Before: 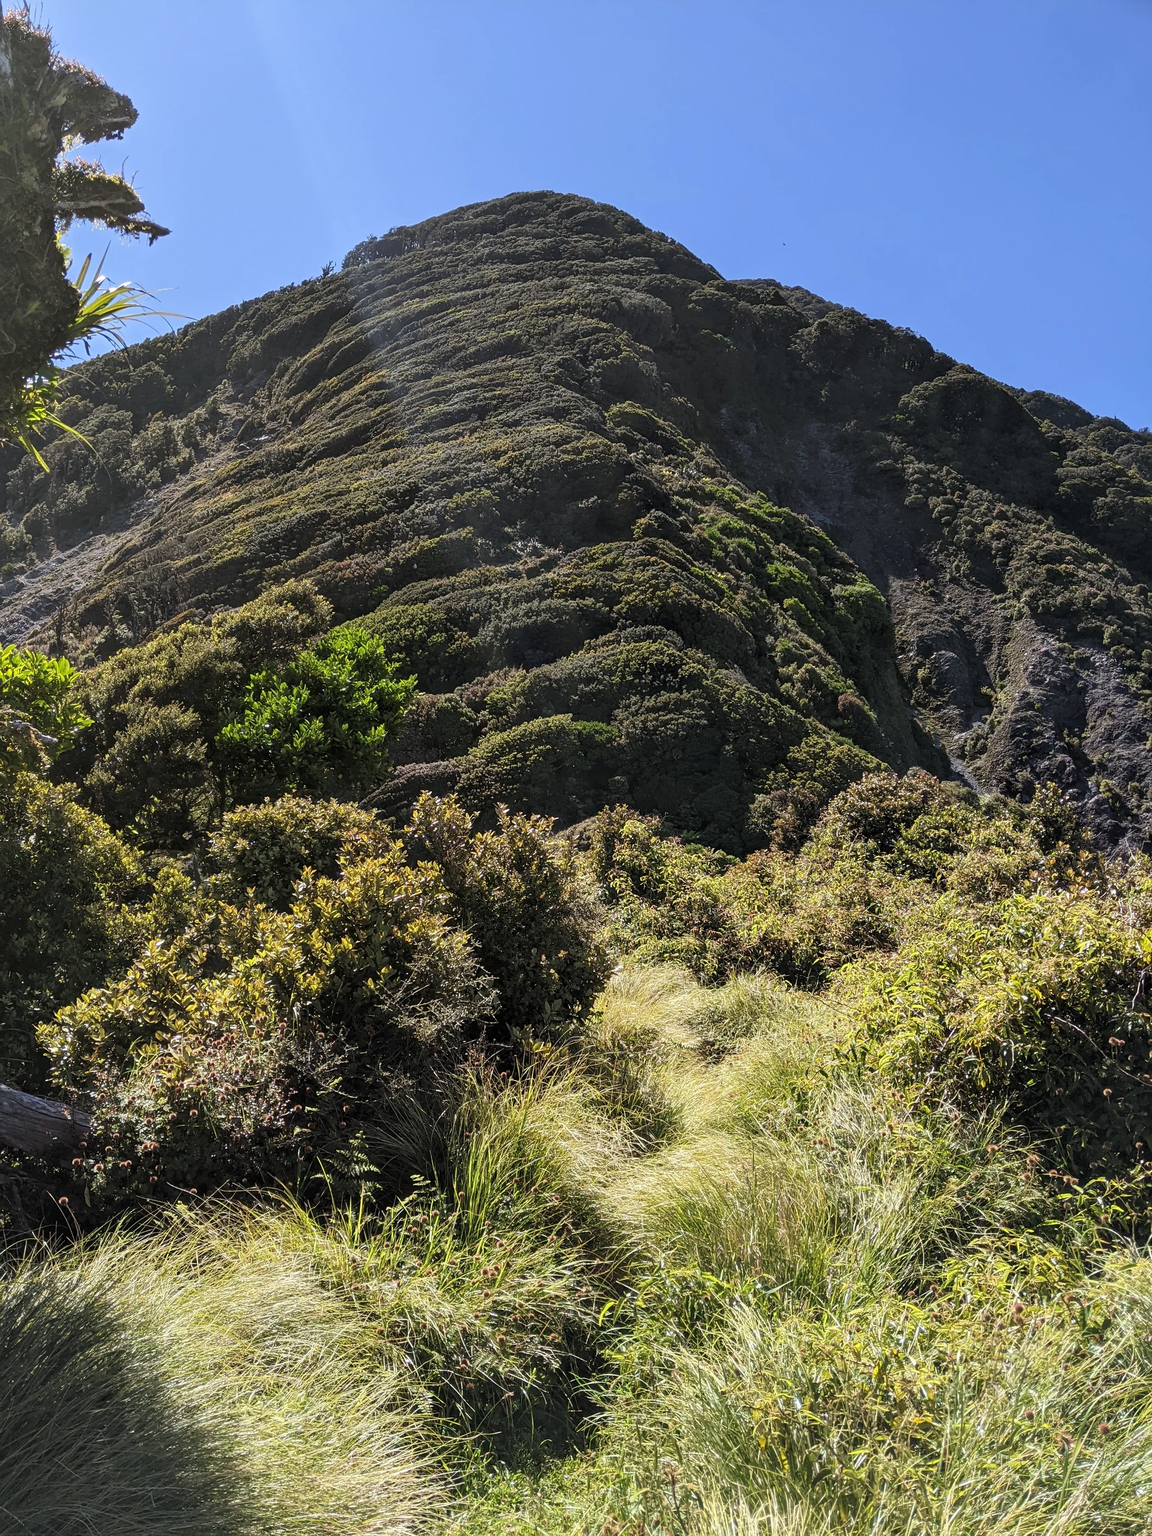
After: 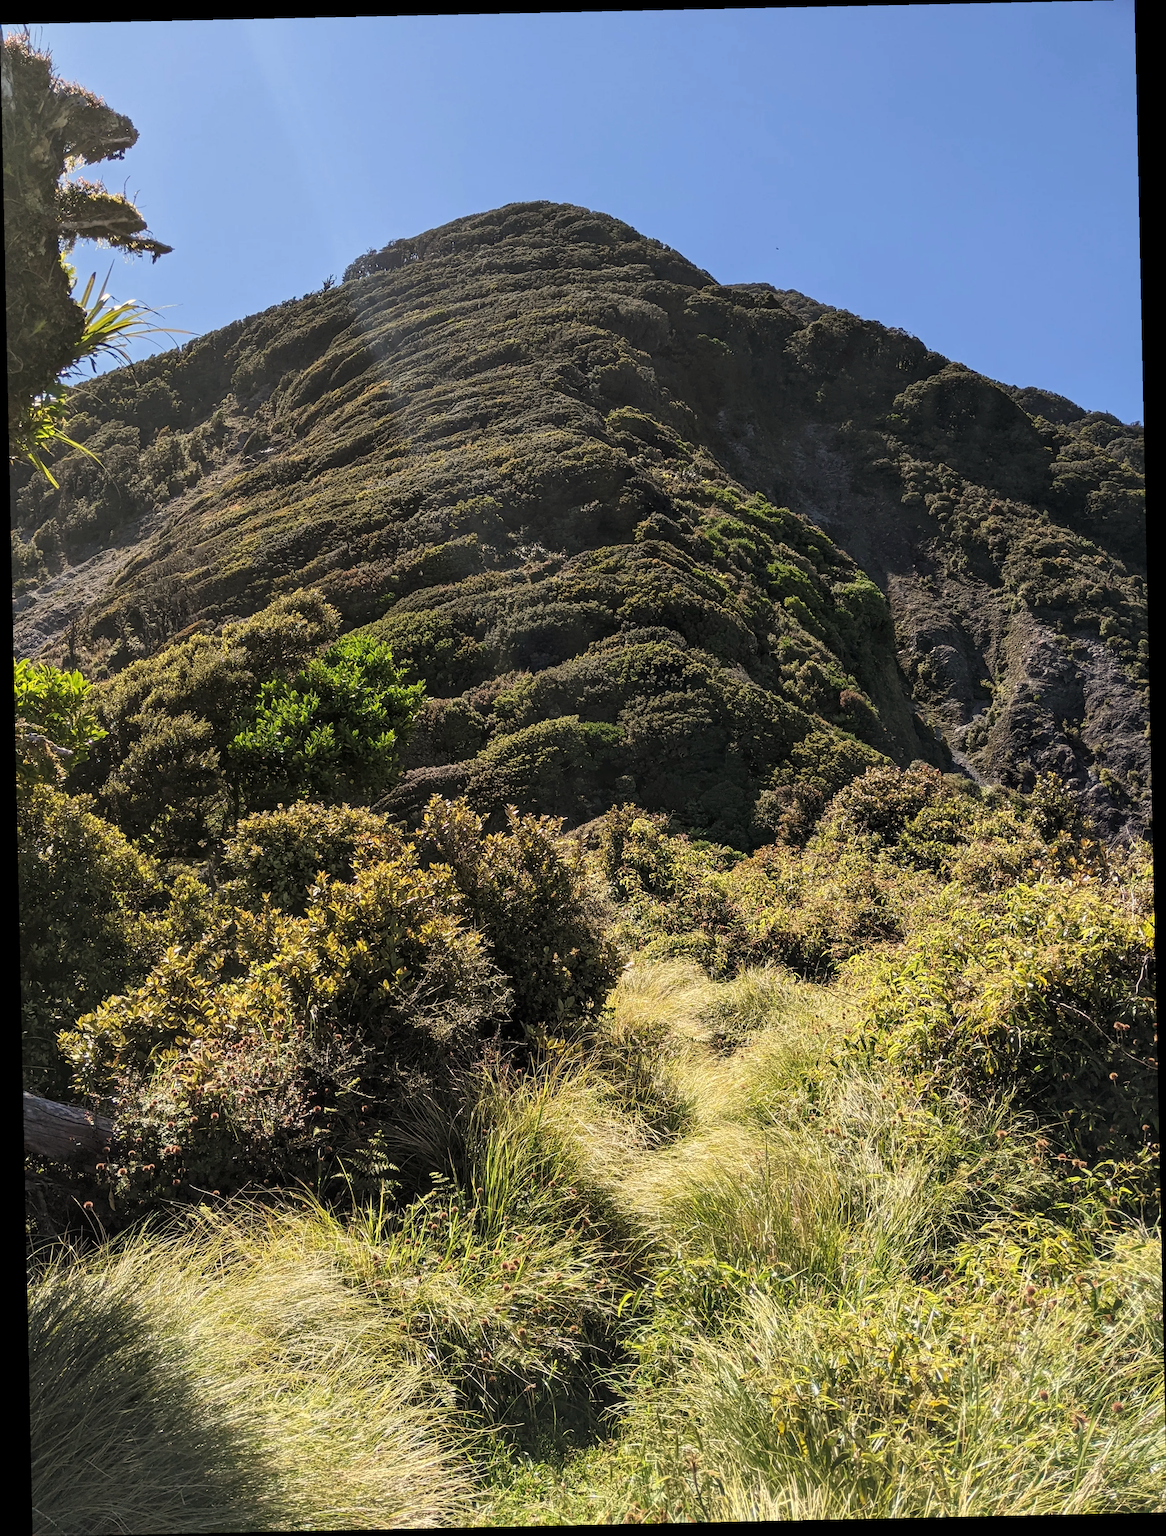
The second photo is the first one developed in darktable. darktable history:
white balance: red 1.045, blue 0.932
rotate and perspective: rotation -1.24°, automatic cropping off
